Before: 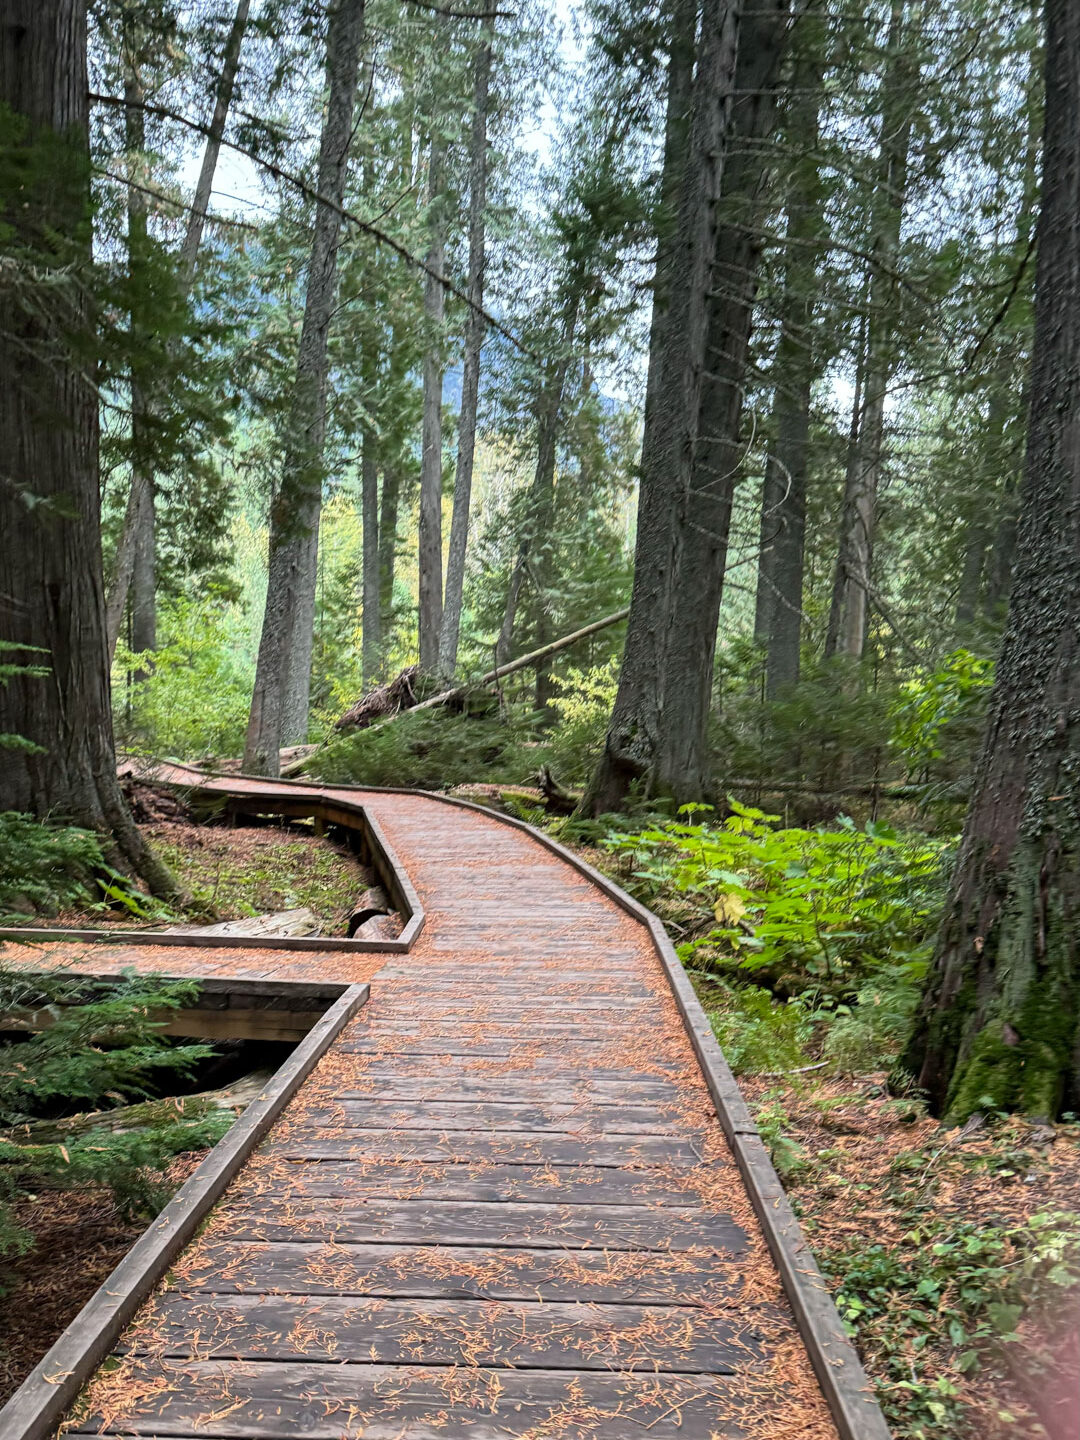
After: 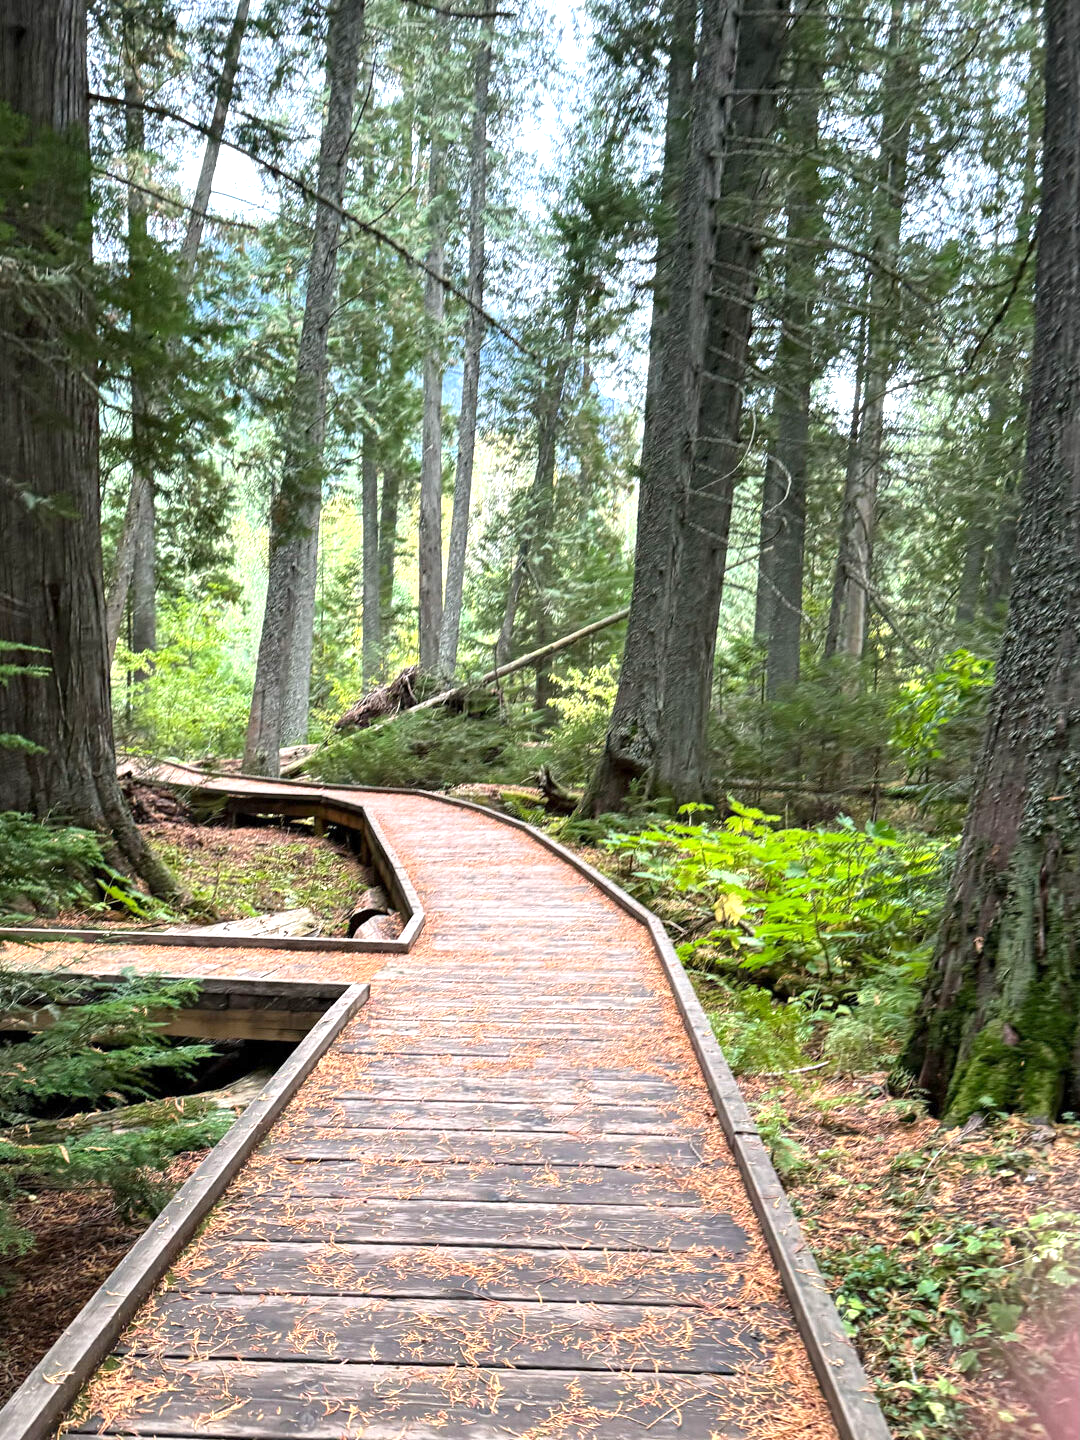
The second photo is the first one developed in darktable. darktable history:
exposure: exposure 0.704 EV, compensate exposure bias true, compensate highlight preservation false
